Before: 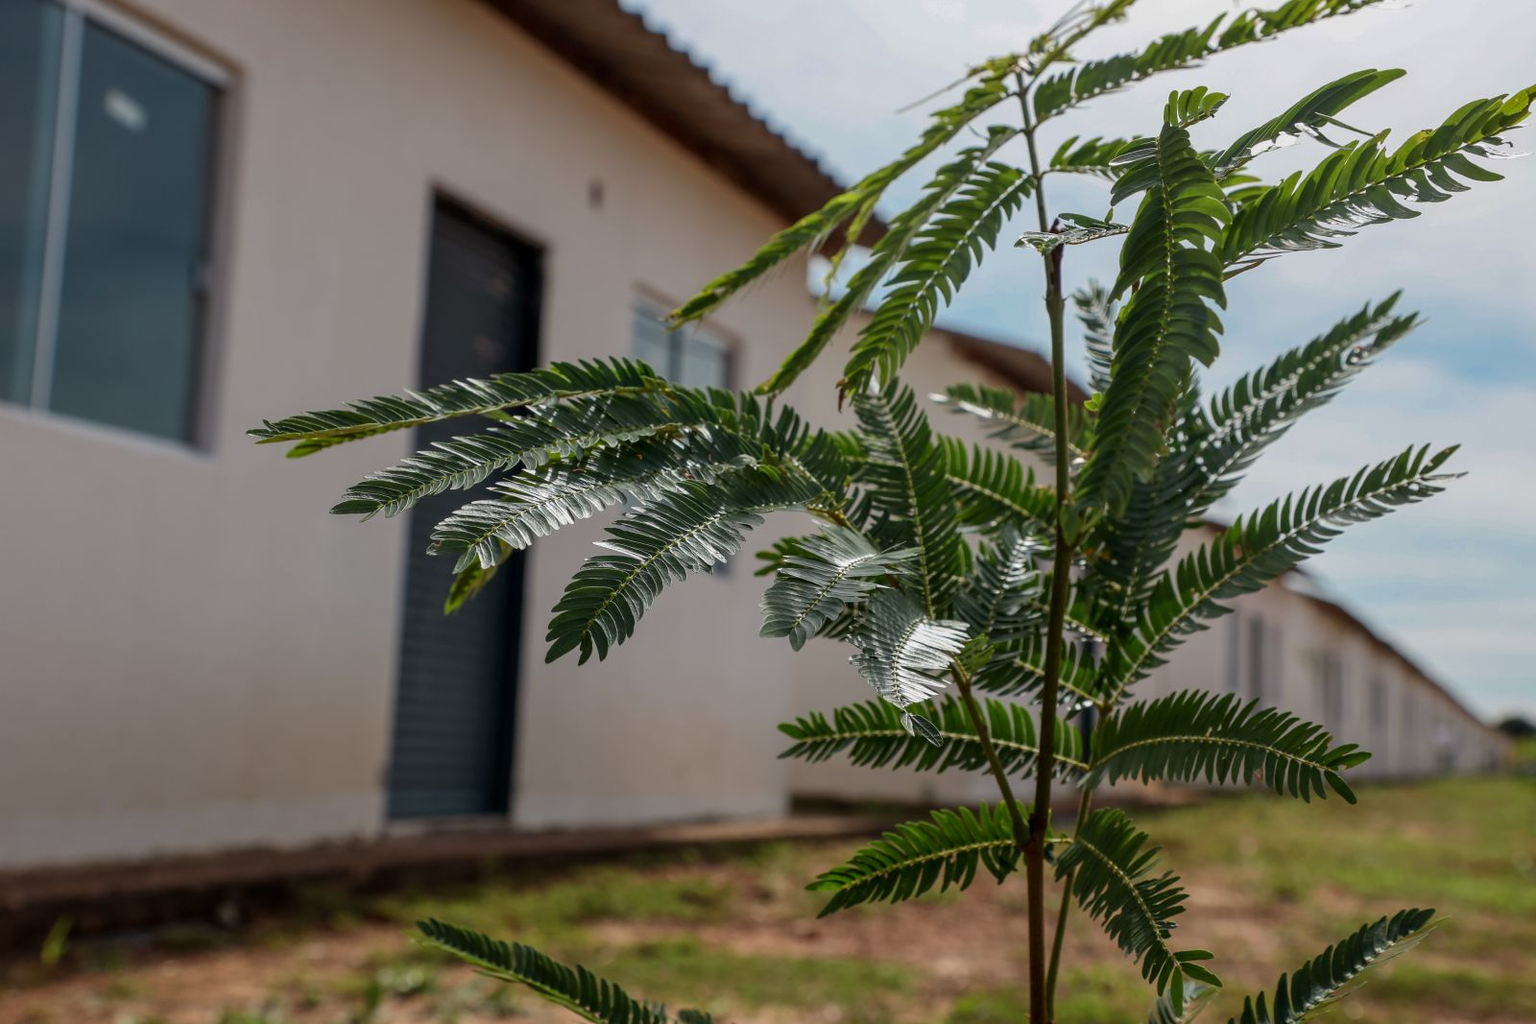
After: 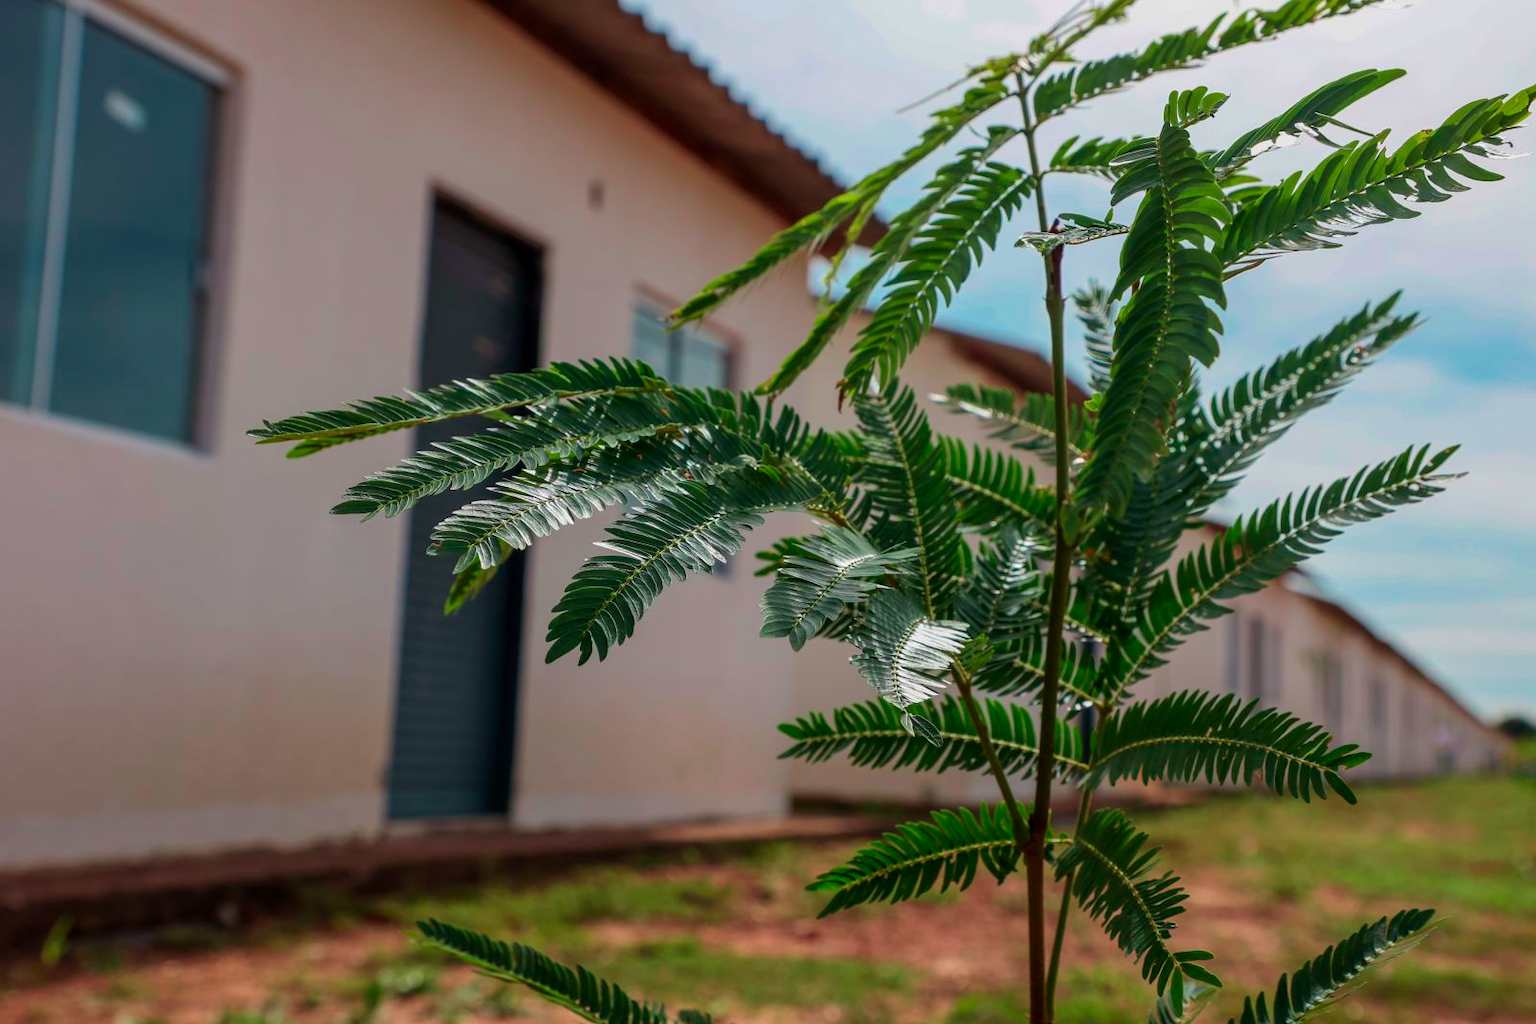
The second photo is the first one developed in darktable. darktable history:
color contrast: green-magenta contrast 1.73, blue-yellow contrast 1.15
velvia: on, module defaults
white balance: emerald 1
